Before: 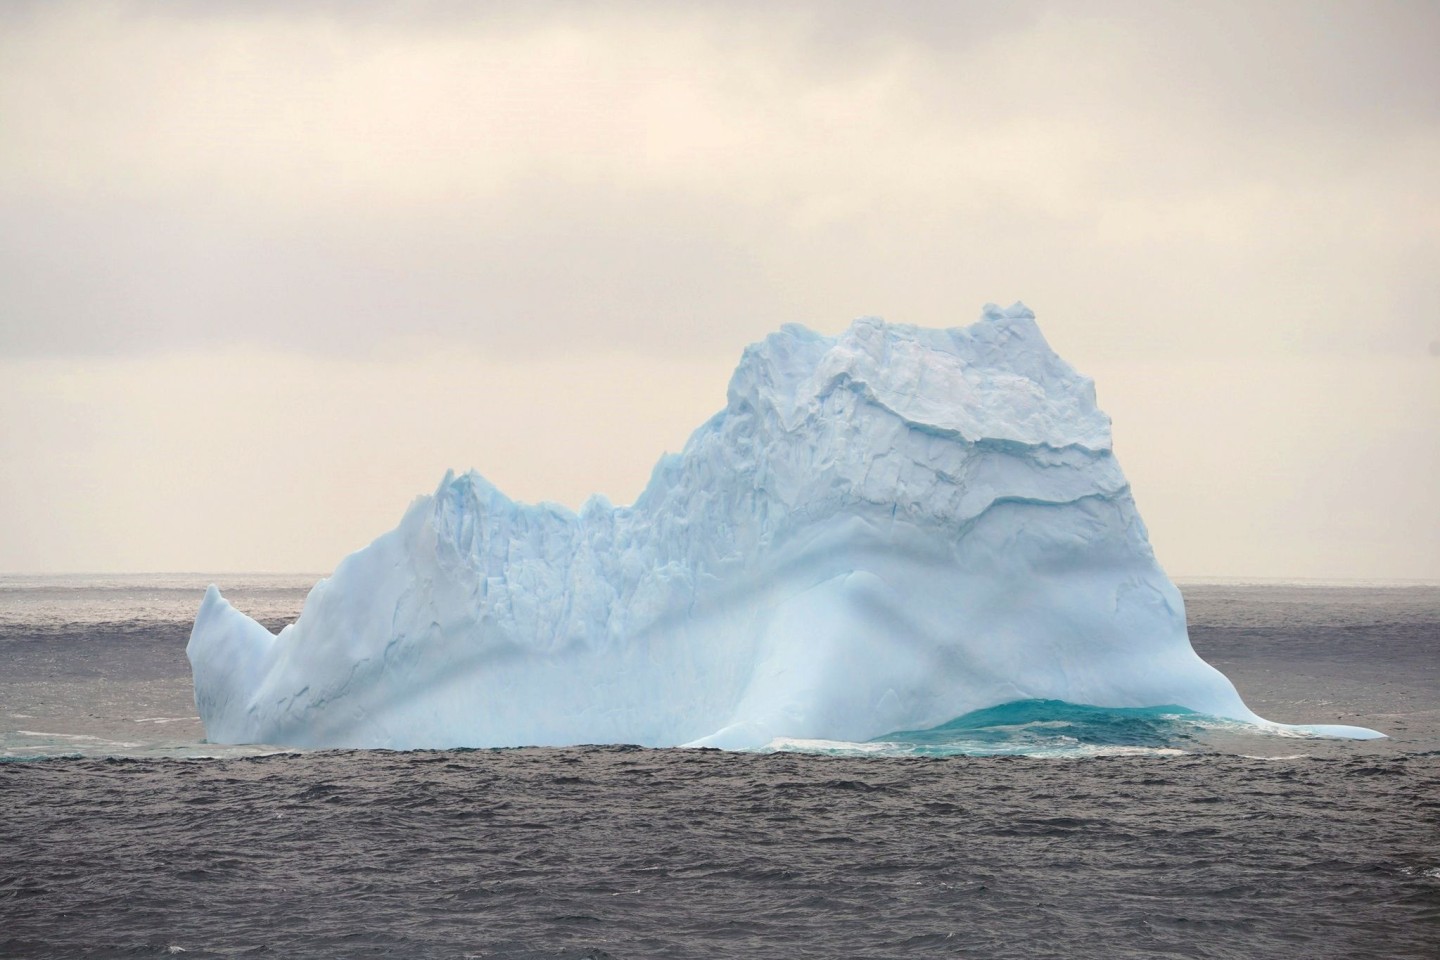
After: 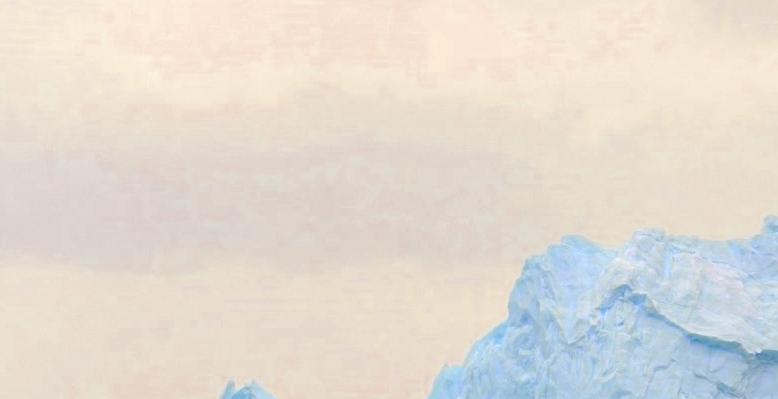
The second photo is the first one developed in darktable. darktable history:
crop: left 15.236%, top 9.252%, right 30.724%, bottom 49.118%
color zones: curves: ch0 [(0, 0.363) (0.128, 0.373) (0.25, 0.5) (0.402, 0.407) (0.521, 0.525) (0.63, 0.559) (0.729, 0.662) (0.867, 0.471)]; ch1 [(0, 0.515) (0.136, 0.618) (0.25, 0.5) (0.378, 0) (0.516, 0) (0.622, 0.593) (0.737, 0.819) (0.87, 0.593)]; ch2 [(0, 0.529) (0.128, 0.471) (0.282, 0.451) (0.386, 0.662) (0.516, 0.525) (0.633, 0.554) (0.75, 0.62) (0.875, 0.441)]
